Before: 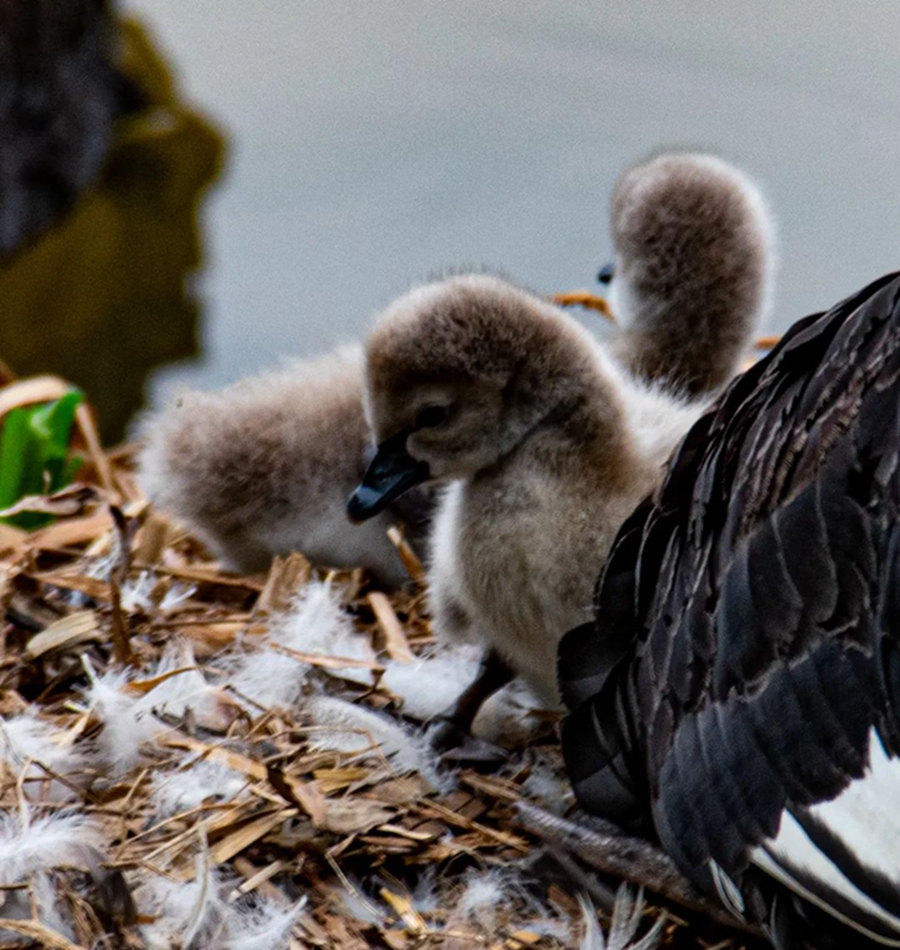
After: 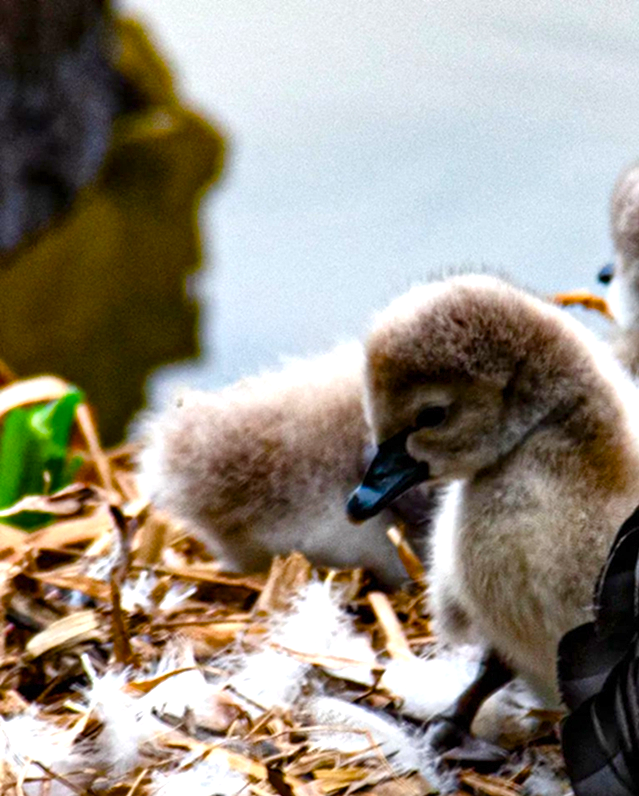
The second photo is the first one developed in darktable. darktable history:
color balance rgb: perceptual saturation grading › global saturation 34.711%, perceptual saturation grading › highlights -29.936%, perceptual saturation grading › shadows 35.615%
exposure: exposure 0.947 EV, compensate highlight preservation false
crop: right 28.968%, bottom 16.187%
